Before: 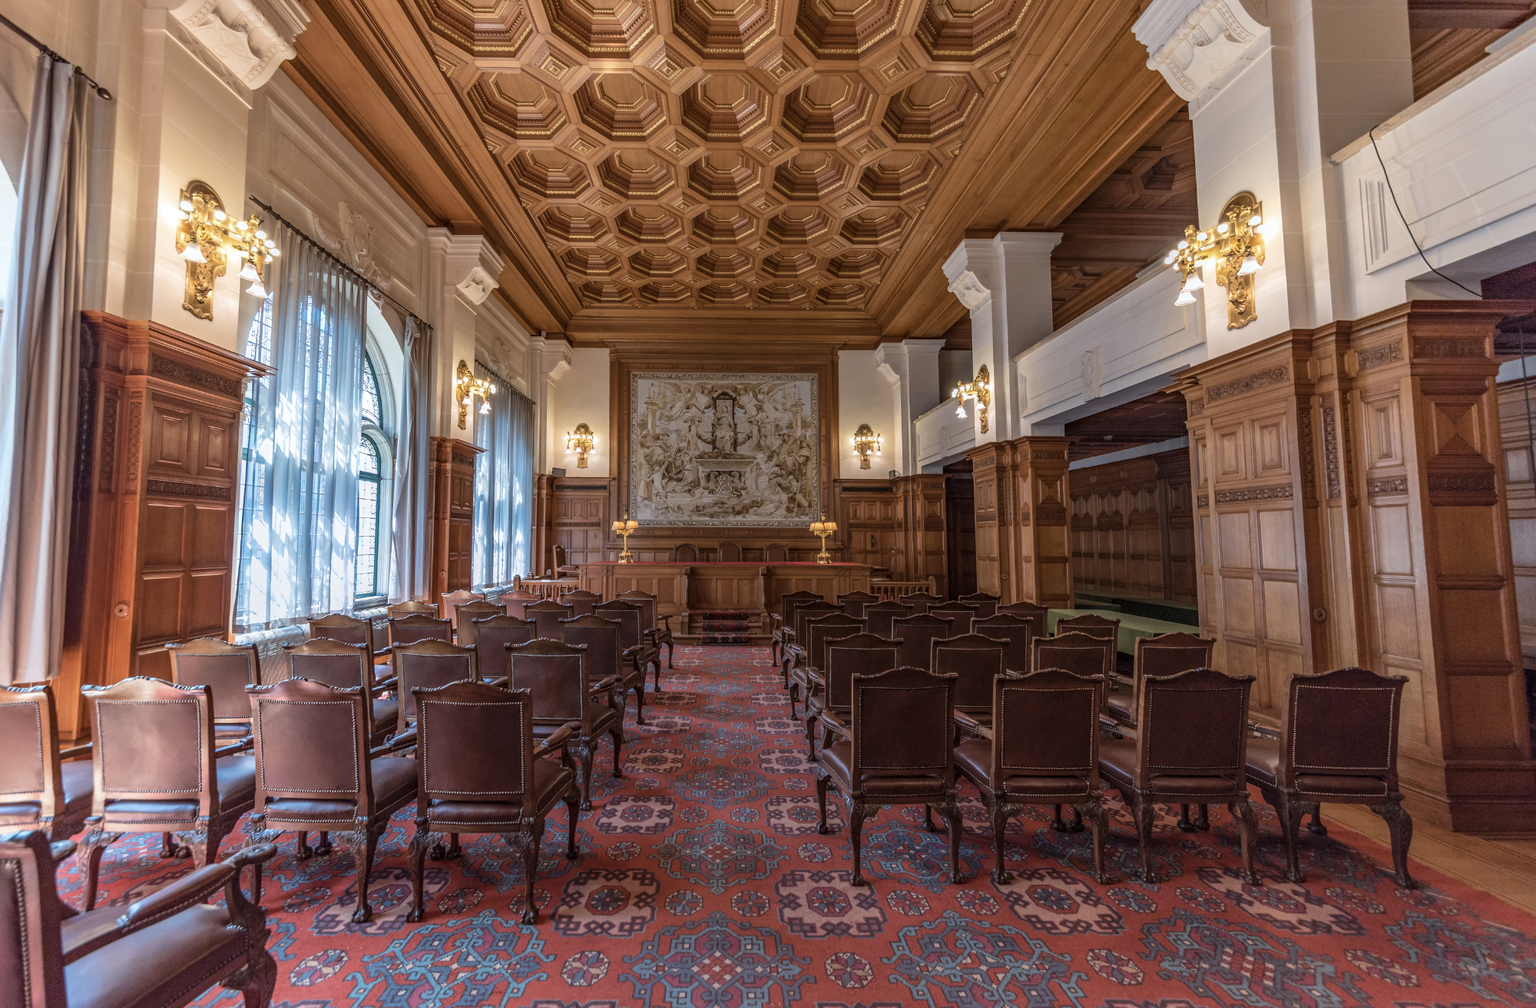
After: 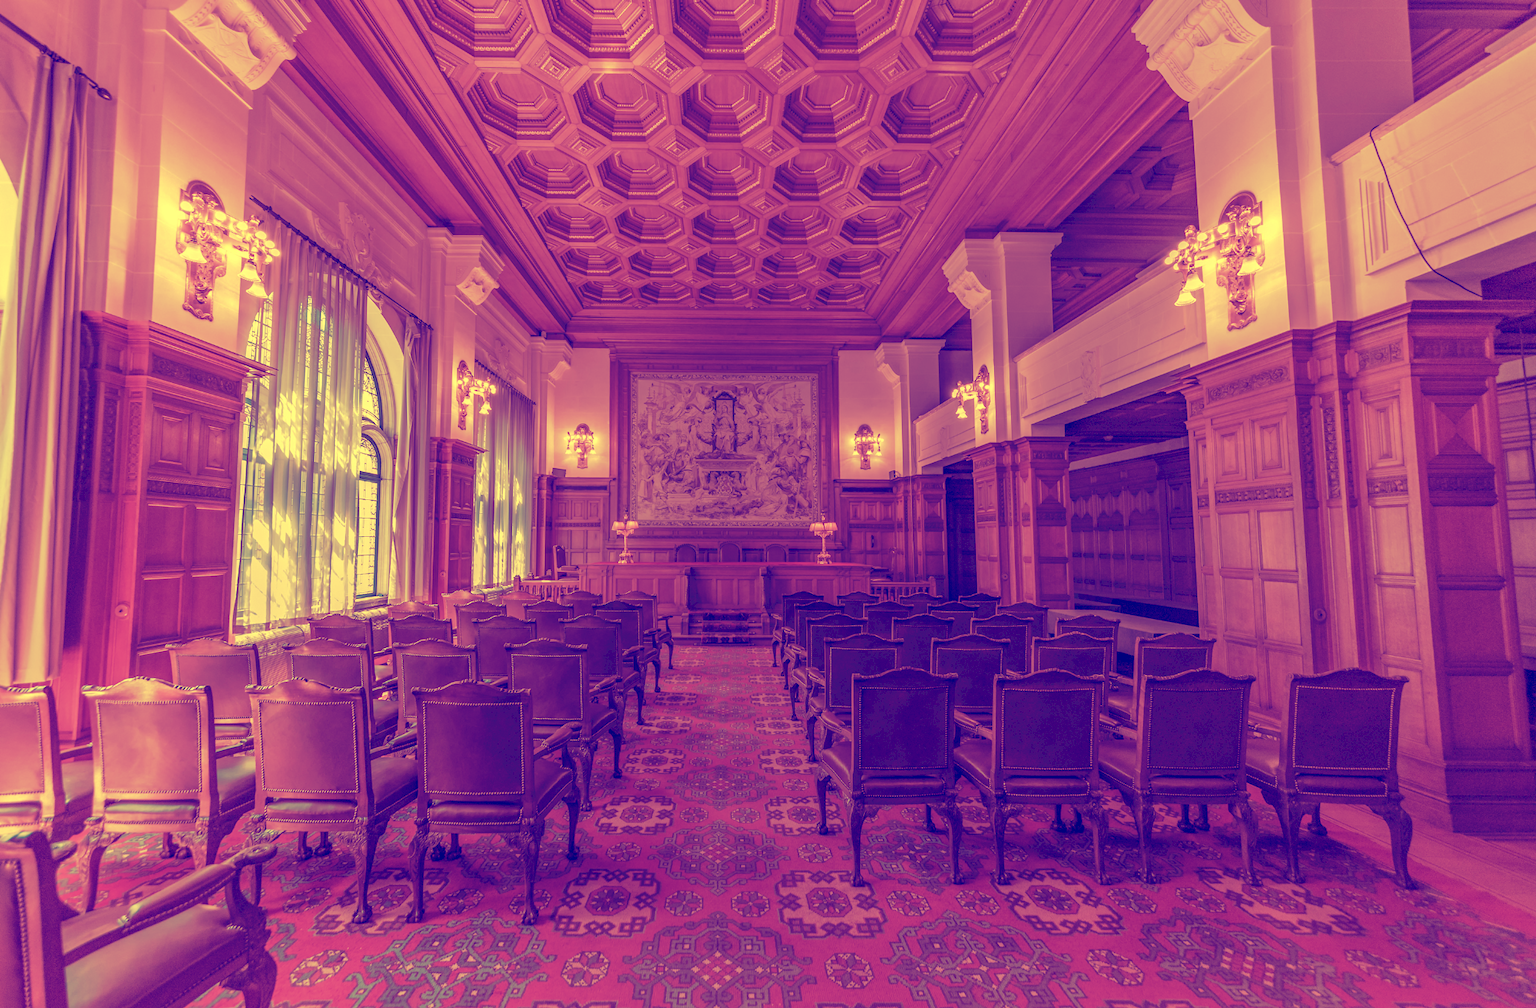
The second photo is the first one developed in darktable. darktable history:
tone curve: curves: ch0 [(0, 0) (0.003, 0.126) (0.011, 0.129) (0.025, 0.133) (0.044, 0.143) (0.069, 0.155) (0.1, 0.17) (0.136, 0.189) (0.177, 0.217) (0.224, 0.25) (0.277, 0.293) (0.335, 0.346) (0.399, 0.398) (0.468, 0.456) (0.543, 0.517) (0.623, 0.583) (0.709, 0.659) (0.801, 0.756) (0.898, 0.856) (1, 1)], preserve colors none
color look up table: target L [101.29, 100.34, 94.81, 97.18, 90.99, 90.7, 70.62, 71.36, 63.53, 64.9, 47.24, 50.17, 23.6, 20.91, 201.5, 84.38, 84.77, 70.93, 63.74, 58.88, 57.36, 56.22, 58.32, 50.83, 42.45, 46.6, 33.8, 22.55, 85.41, 72.63, 58.77, 62.16, 60.66, 58.8, 58.16, 39.68, 54.09, 52.9, 43.41, 10.99, 33.79, 6.109, 85.78, 79.56, 70.71, 51.85, 40.25, 40.34, 7.877], target a [-11.12, -15.23, -17.41, -29.2, -49.01, -67.65, -57.78, -3.374, -52.82, 10.73, -32.67, 43.67, 11.89, 43.19, 0, 18.72, 20.1, 30.71, 69.28, 61.66, 85.96, 89.49, 71.52, 86.01, 64.87, 81.33, 49.78, 62.74, 17.18, 32.62, 78.83, 28.27, 64.83, 83.54, 71.86, -21.35, 74.28, 50.9, 78.91, 38.54, 68.73, 51.35, -49.42, 4.678, -56.66, 25.45, -22.99, -22.59, 53.21], target b [57.21, 56.41, 48.98, 52.22, 43.64, 41.58, 19.82, 21.37, 9.2, 12.58, -14.69, -7.66, -50.9, -54.17, -0.001, 38.17, 39.88, 21.43, 13.56, 5.309, 4.839, 3.194, 4.797, -5.216, -17.84, -11.75, -32.8, -51.17, 39.42, 23.95, 5.827, 8.338, 8.077, 6.064, 5.399, -26.83, -1.362, -4.088, -17.73, -70.96, -32.42, -79.04, 36.22, 31.25, 17.56, -6.502, -25.08, -25.78, -76.17], num patches 49
